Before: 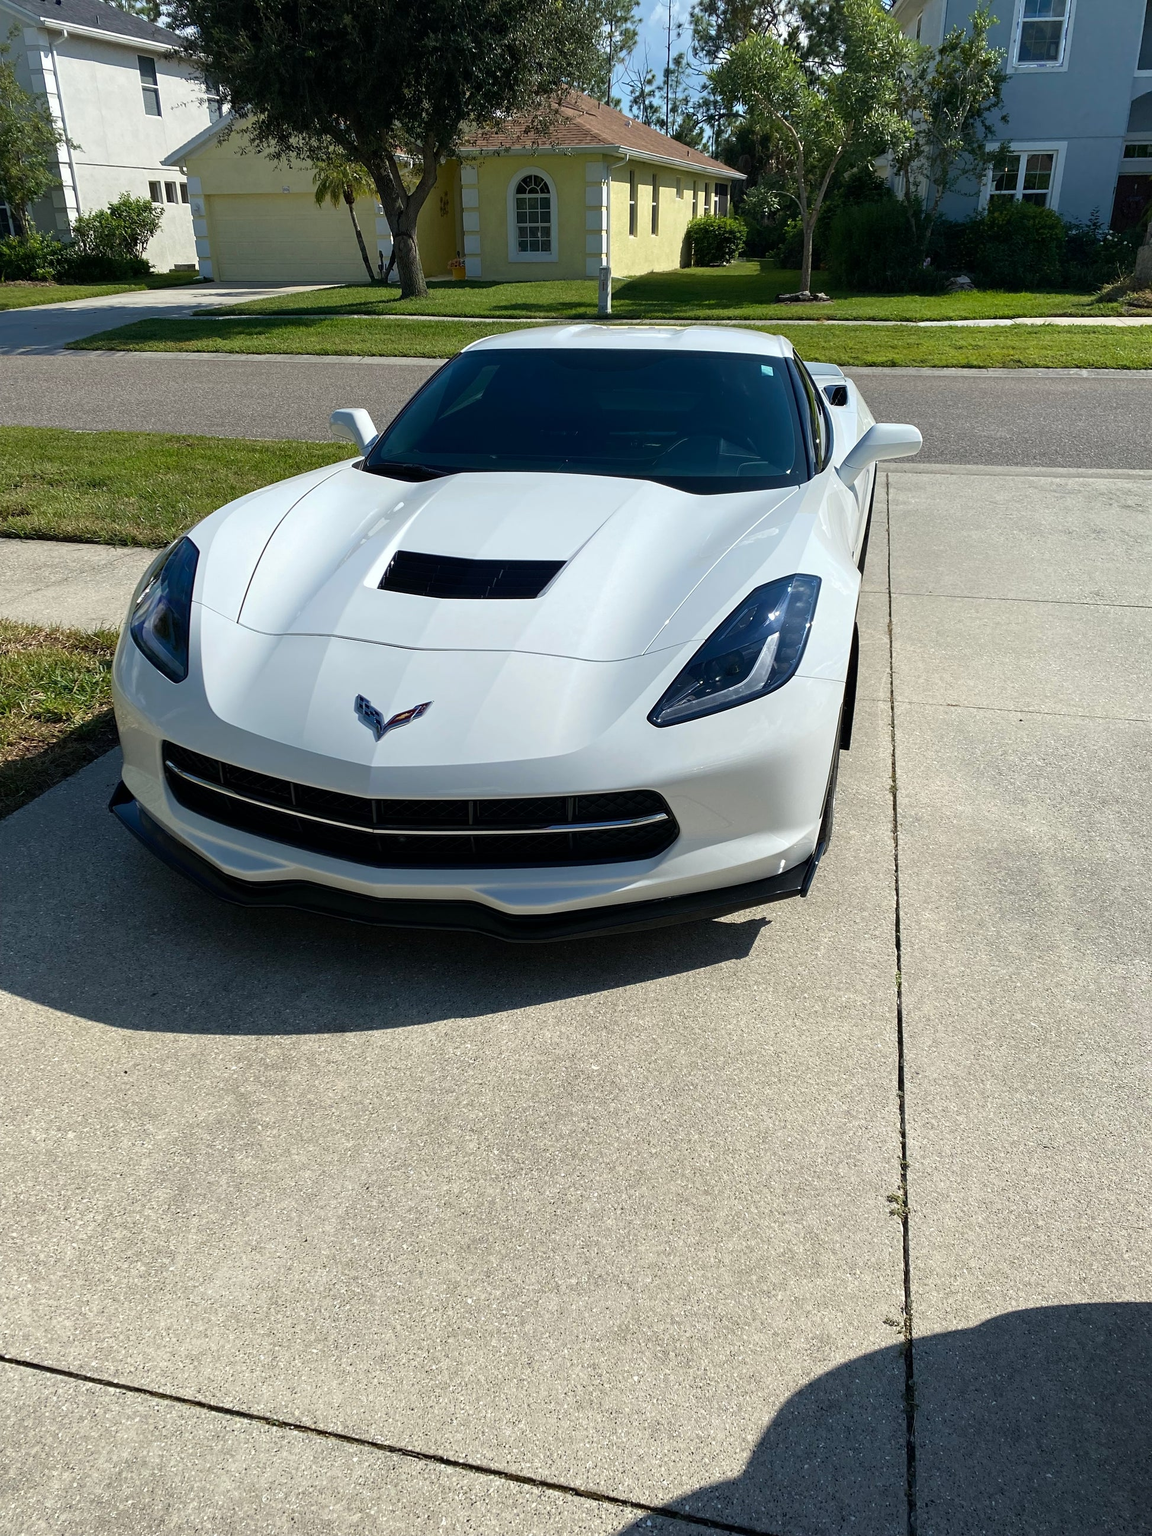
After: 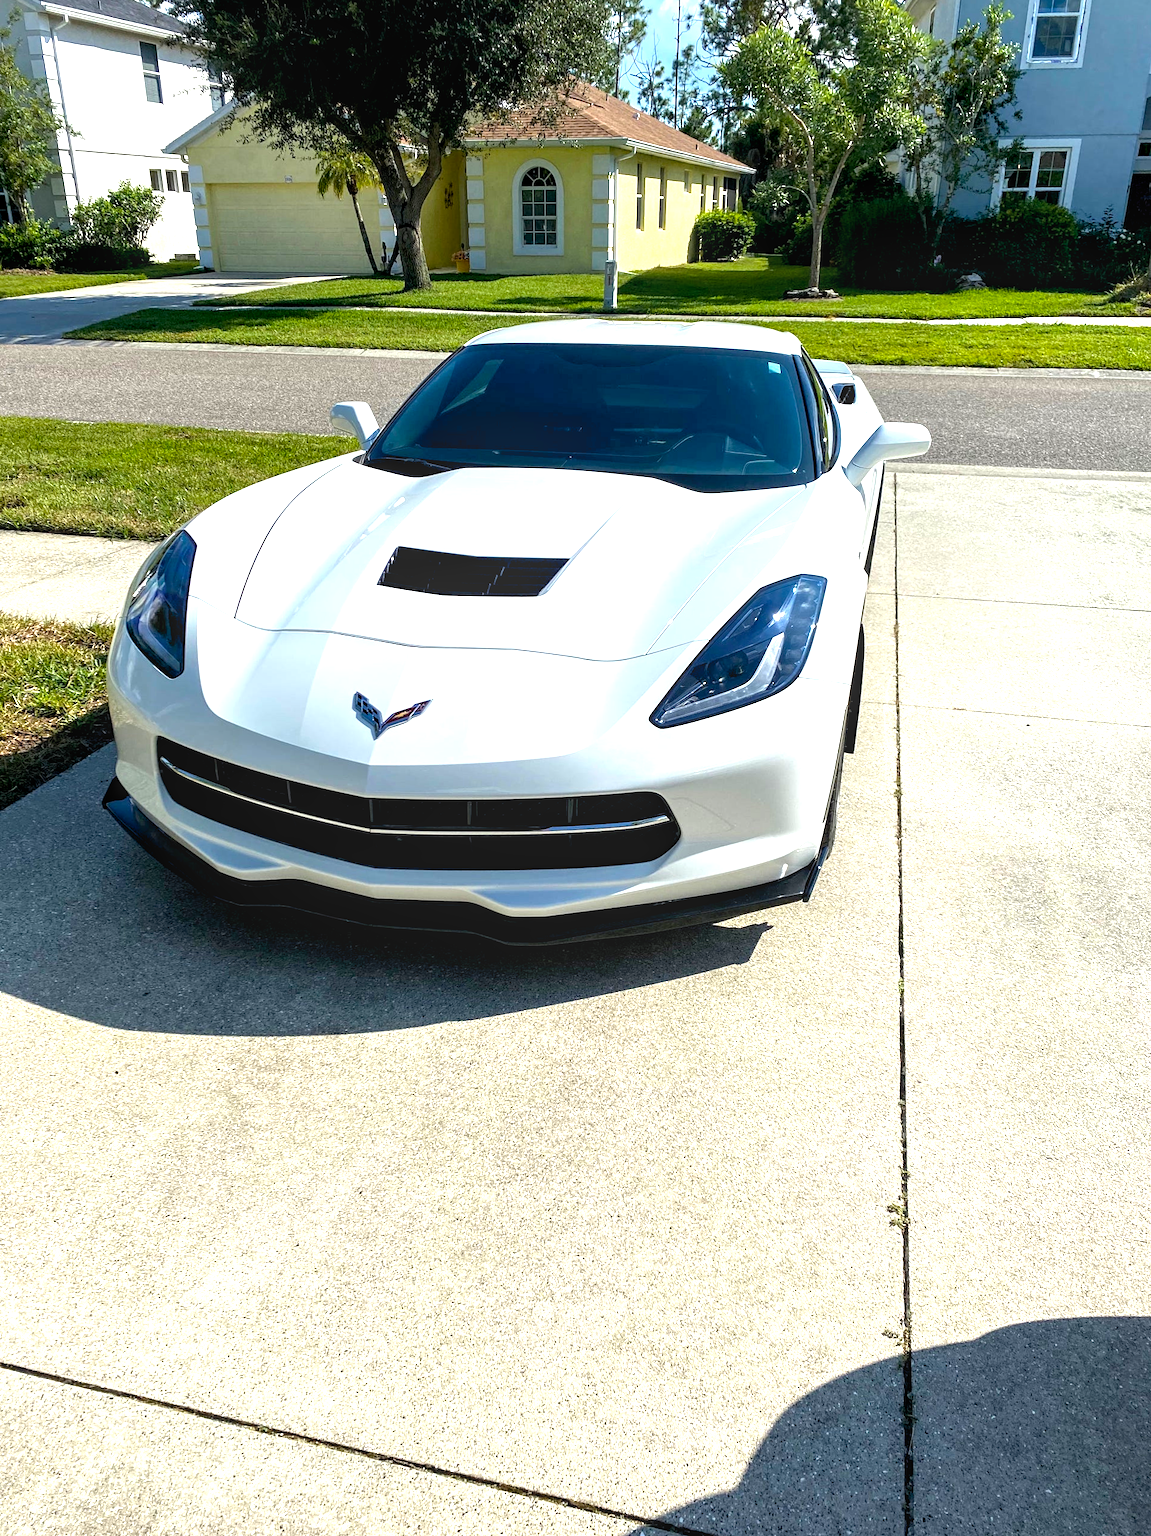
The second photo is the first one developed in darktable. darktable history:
local contrast: on, module defaults
crop and rotate: angle -0.6°
exposure: black level correction 0, exposure 0.949 EV, compensate exposure bias true, compensate highlight preservation false
color balance rgb: global offset › luminance -0.853%, perceptual saturation grading › global saturation 19.458%, contrast 4.766%
